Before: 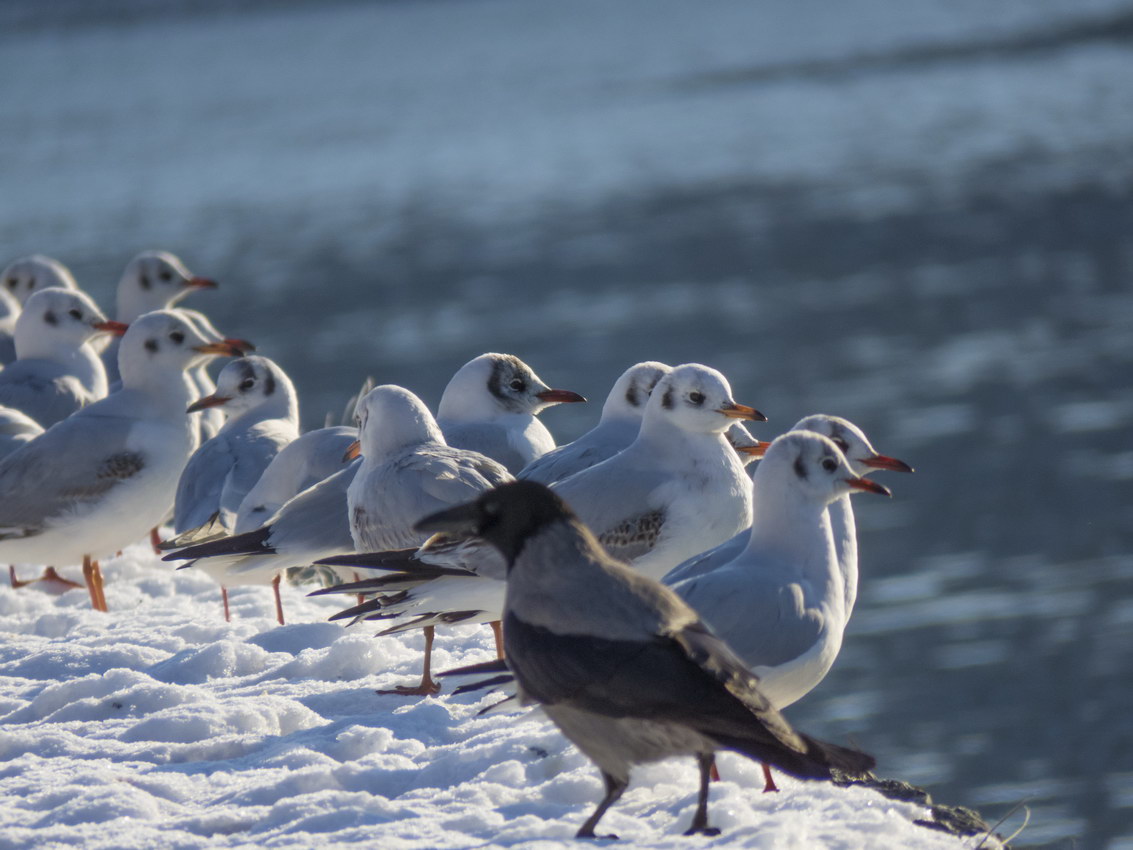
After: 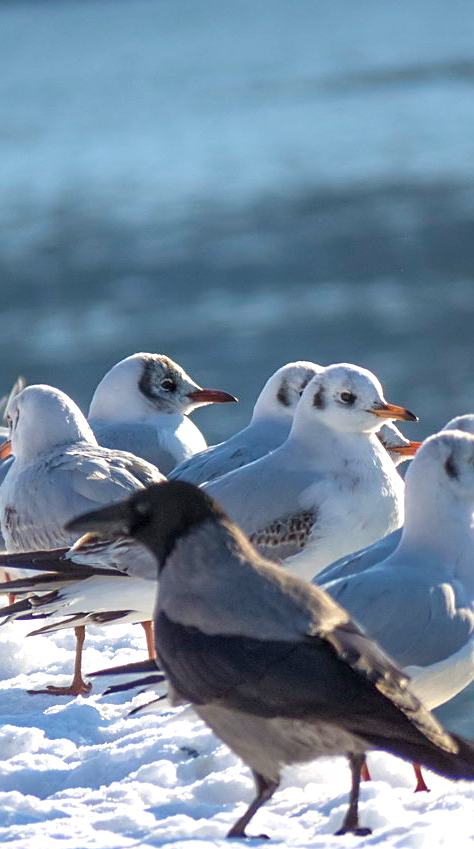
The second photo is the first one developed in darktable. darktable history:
sharpen: on, module defaults
exposure: black level correction 0, exposure 0.692 EV, compensate highlight preservation false
crop: left 30.846%, right 27.309%
